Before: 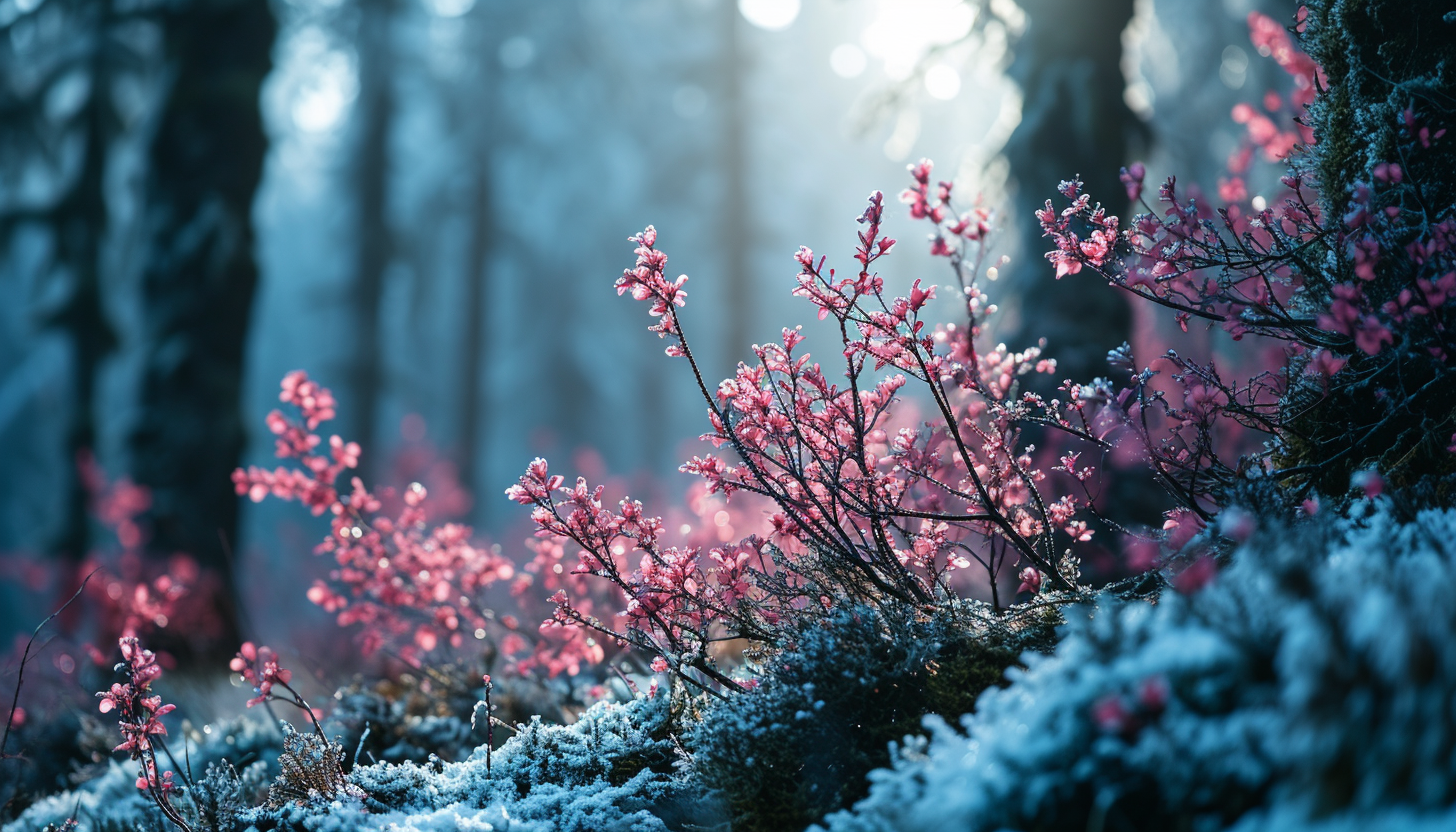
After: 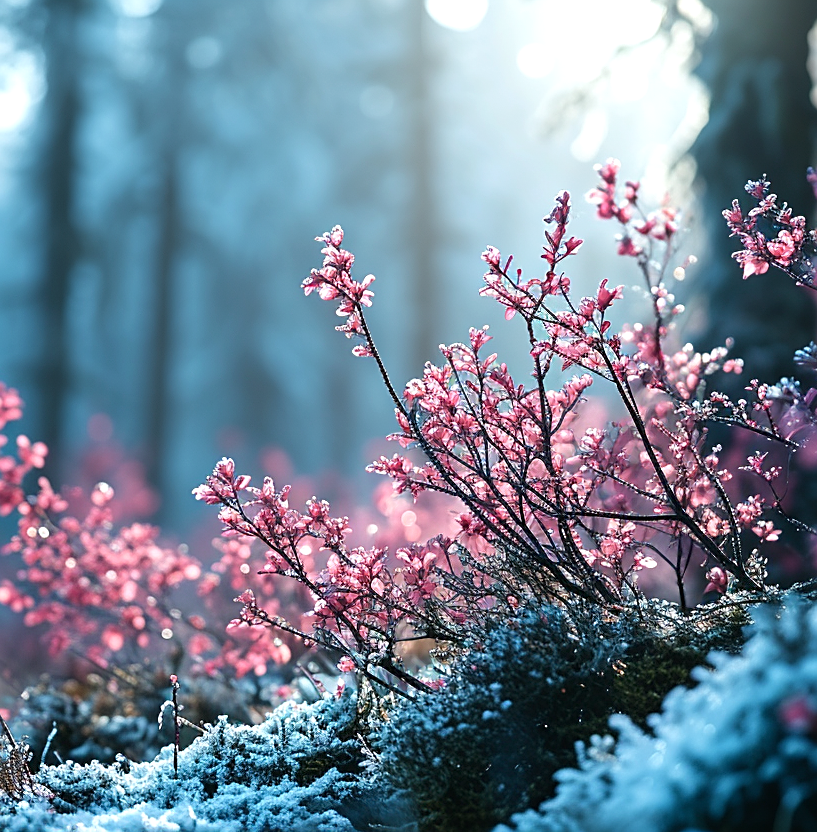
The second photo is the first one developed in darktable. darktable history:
sharpen: on, module defaults
exposure: exposure 0.299 EV, compensate highlight preservation false
crop: left 21.56%, right 22.271%
